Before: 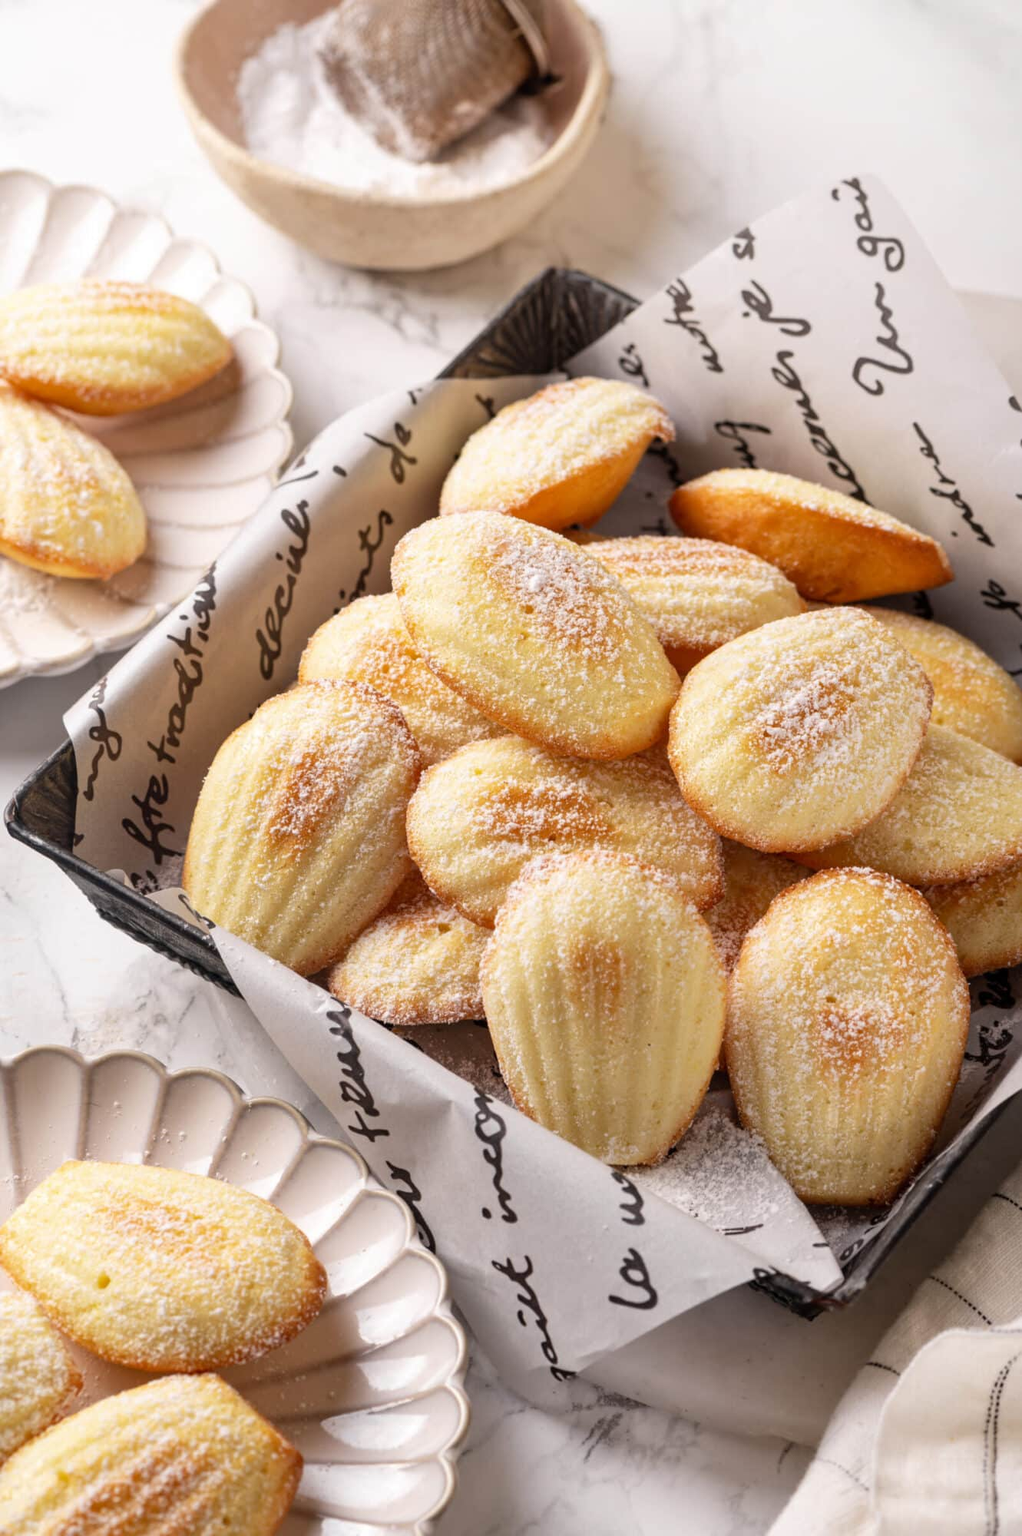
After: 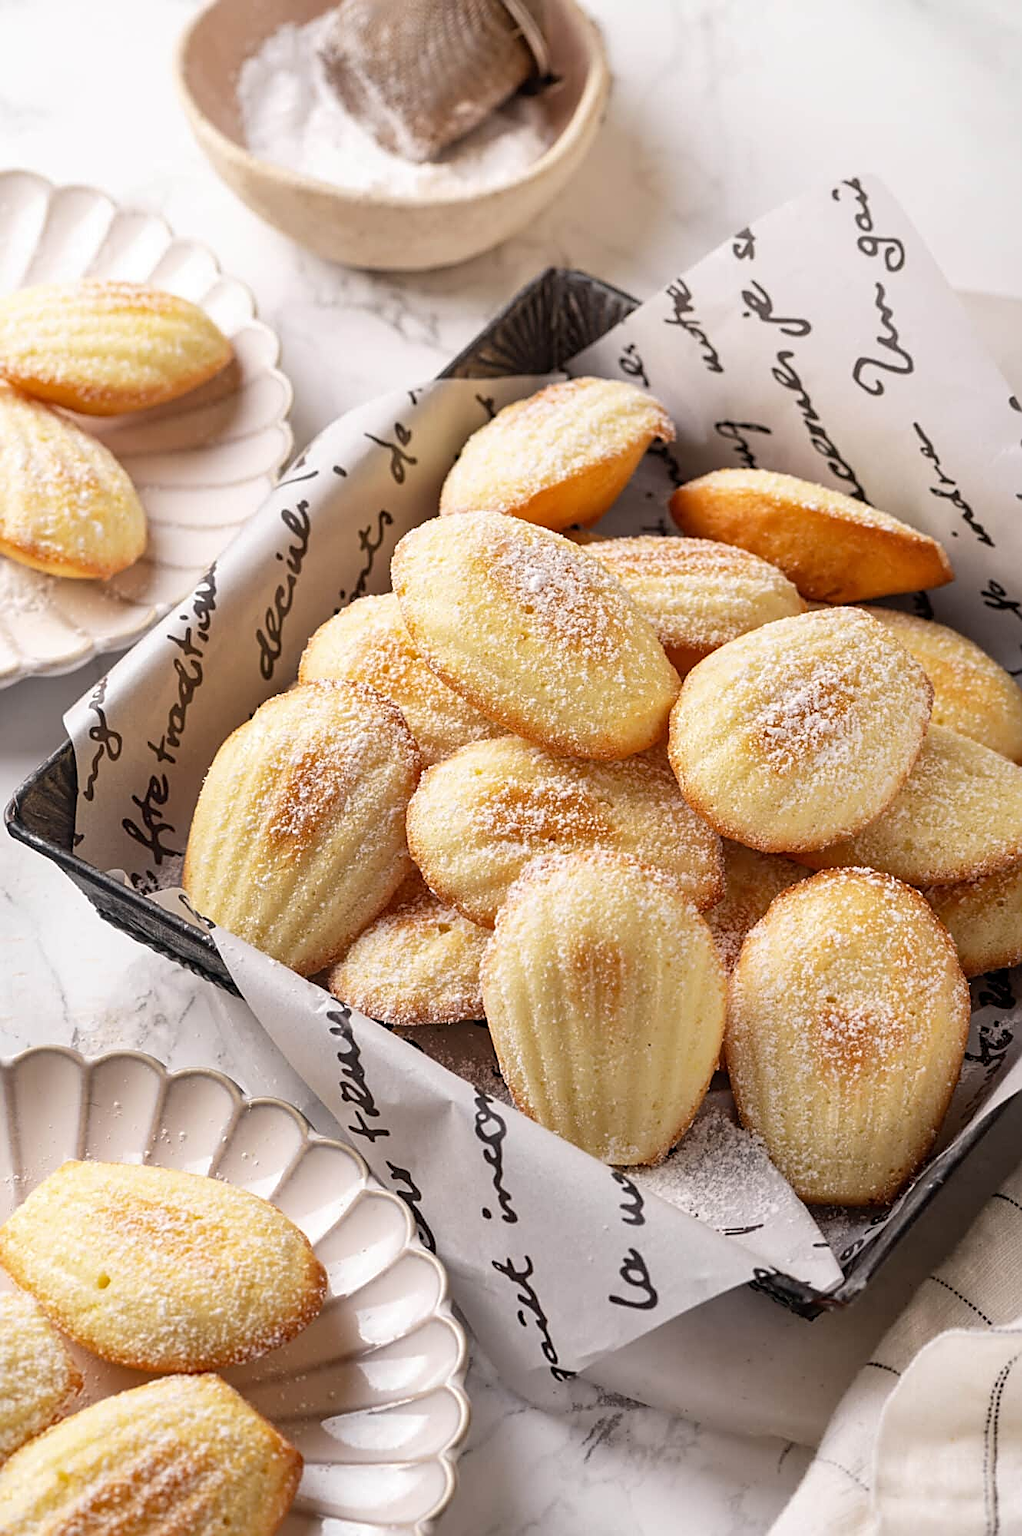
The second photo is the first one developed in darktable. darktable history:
sharpen: amount 0.751
